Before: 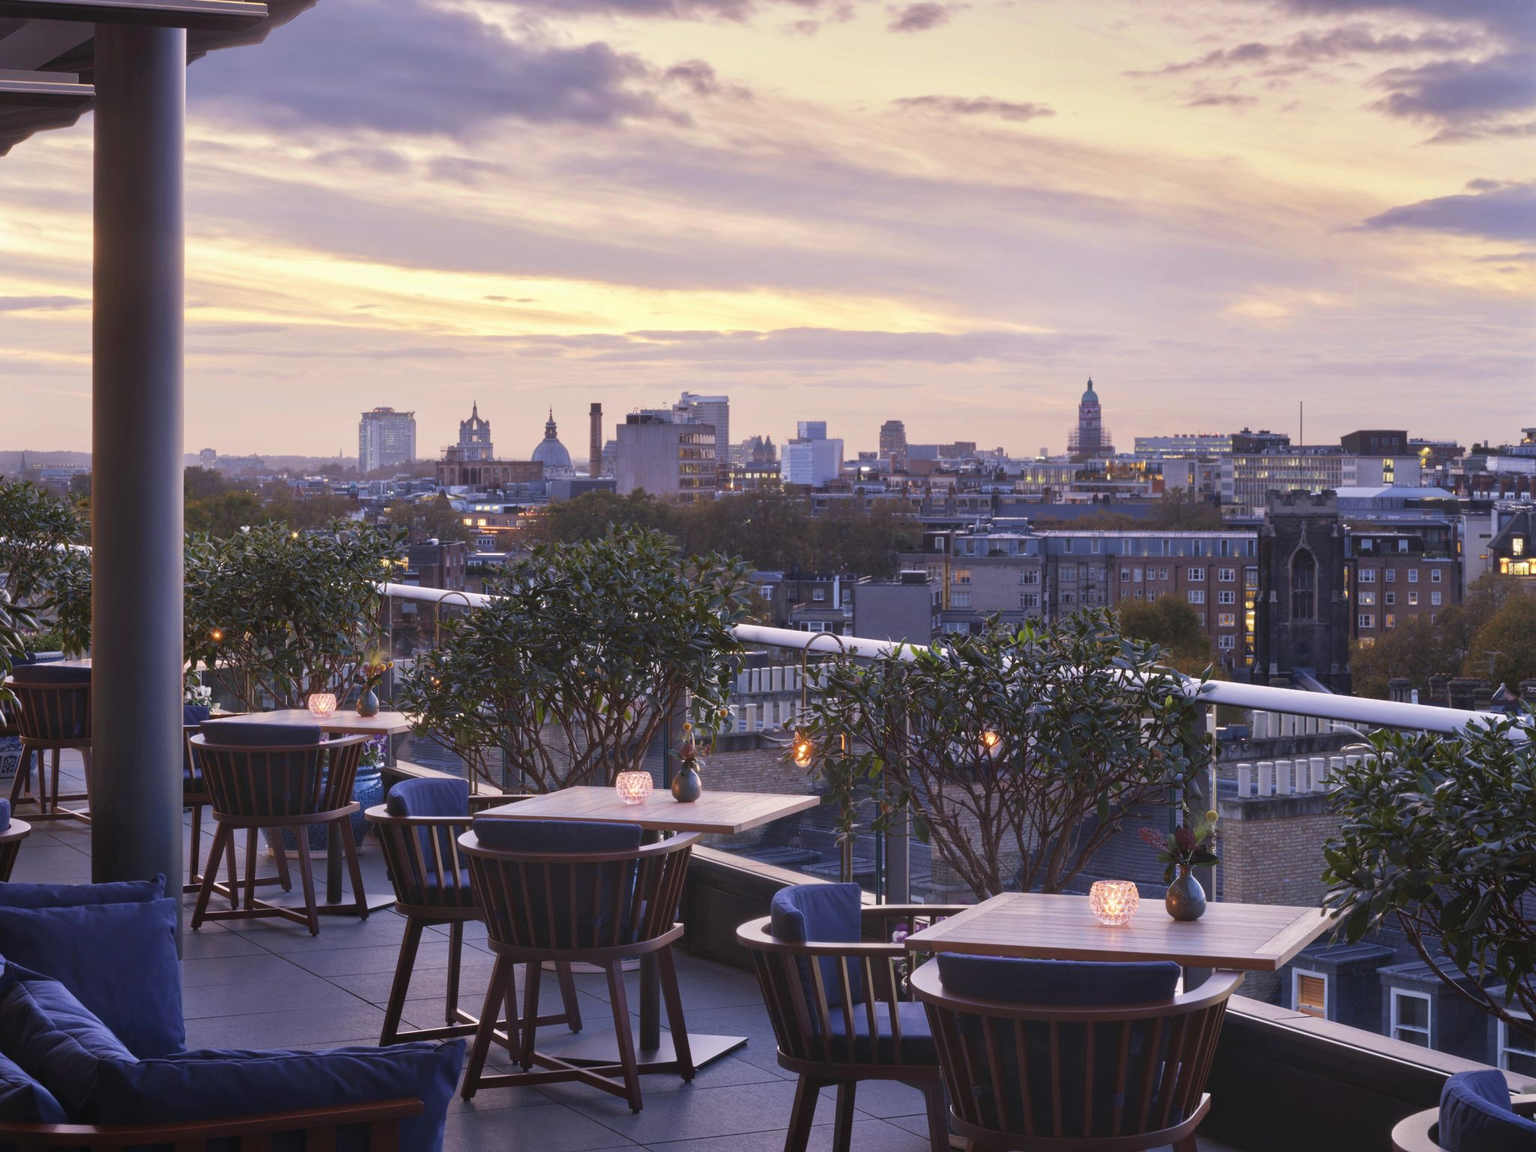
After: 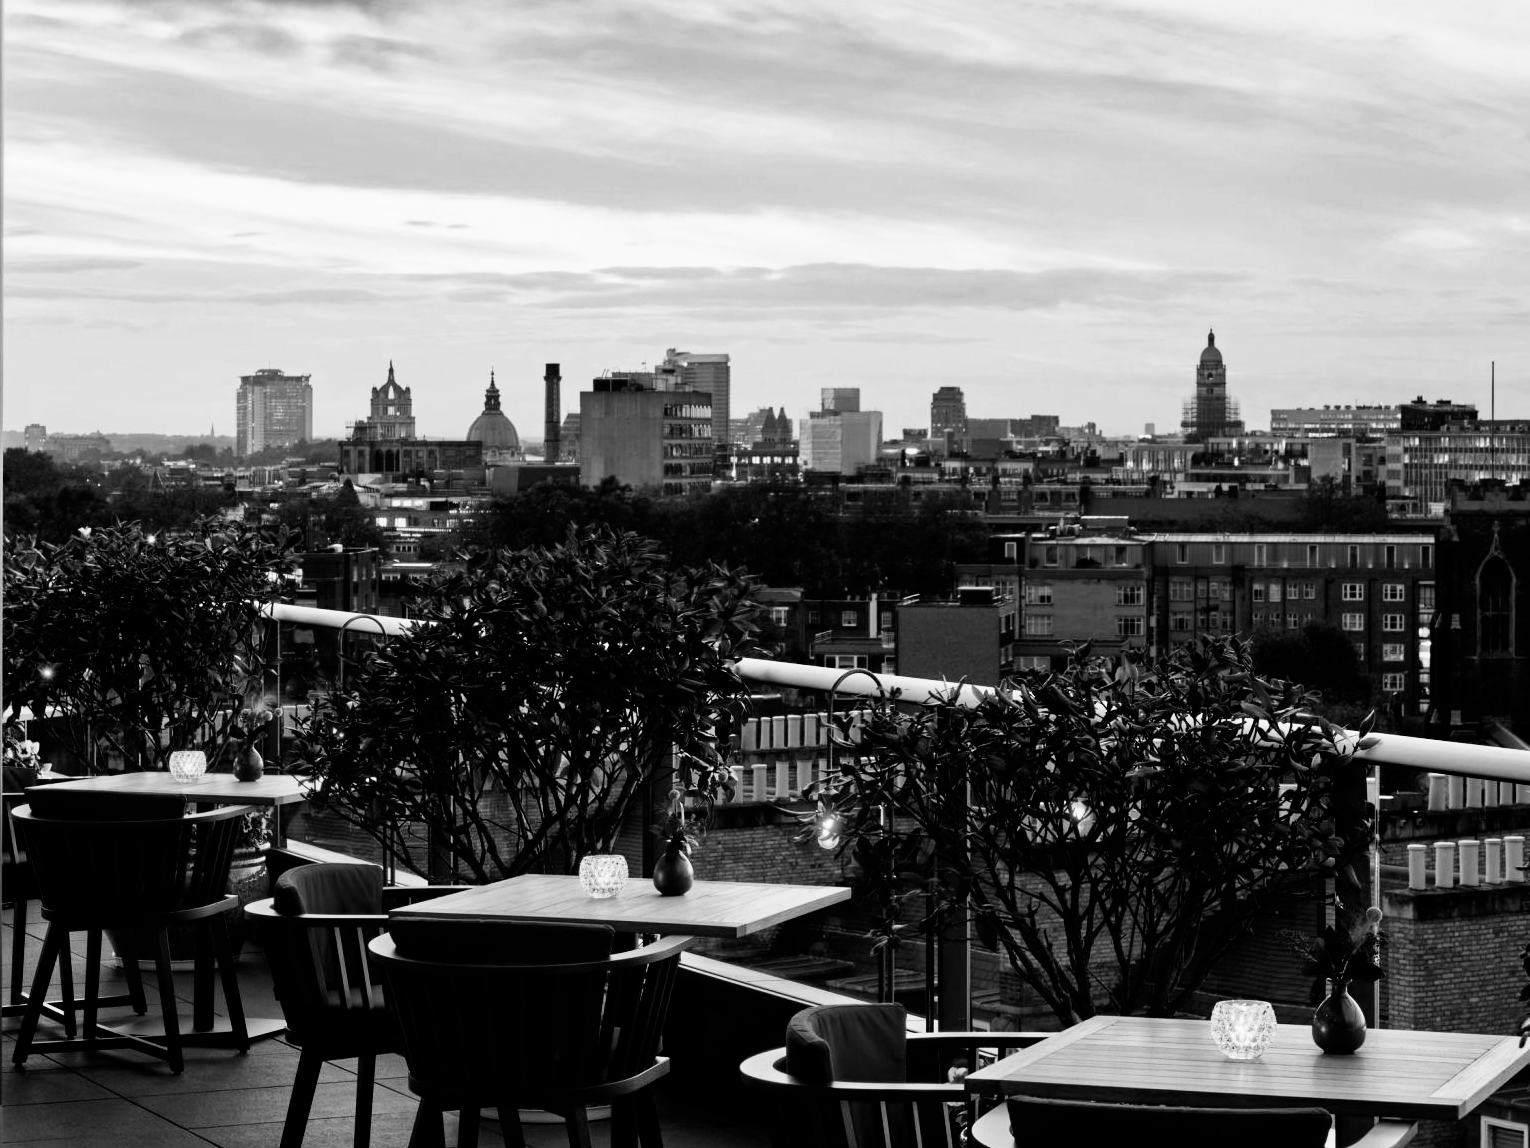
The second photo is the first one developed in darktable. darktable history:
contrast brightness saturation: contrast 0.1, saturation -0.3
crop and rotate: left 11.831%, top 11.346%, right 13.429%, bottom 13.899%
filmic rgb: black relative exposure -3.75 EV, white relative exposure 2.4 EV, dynamic range scaling -50%, hardness 3.42, latitude 30%, contrast 1.8
color correction: highlights a* 5.38, highlights b* 5.3, shadows a* -4.26, shadows b* -5.11
exposure: exposure -0.064 EV, compensate highlight preservation false
haze removal: compatibility mode true, adaptive false
monochrome: a 32, b 64, size 2.3
